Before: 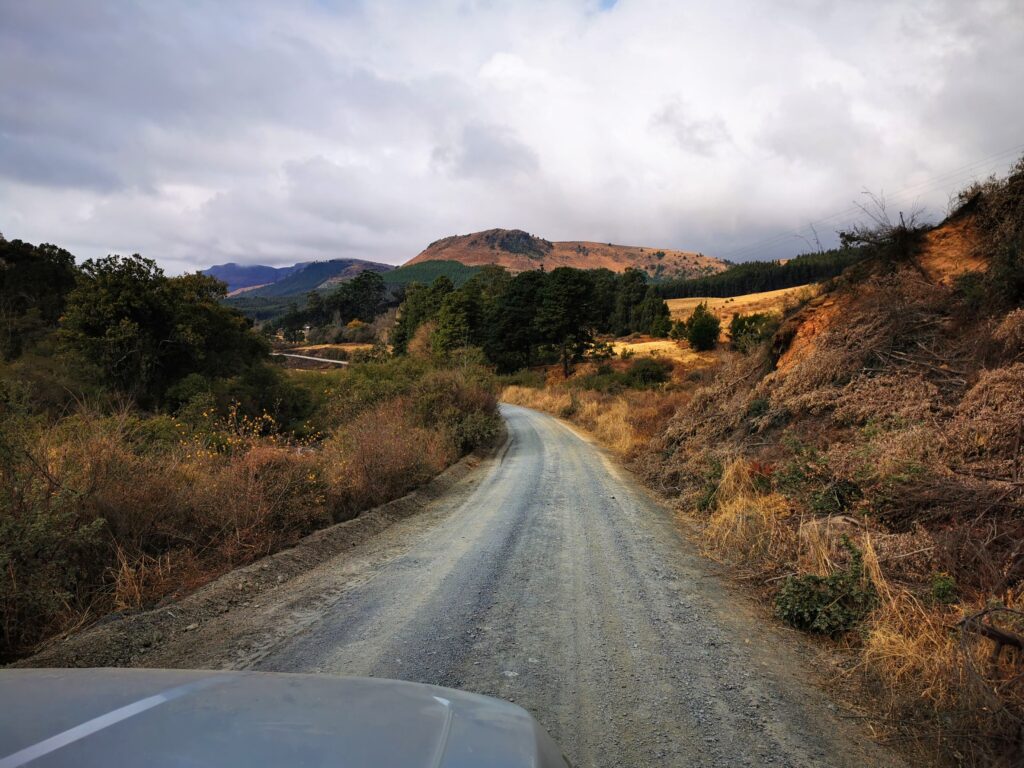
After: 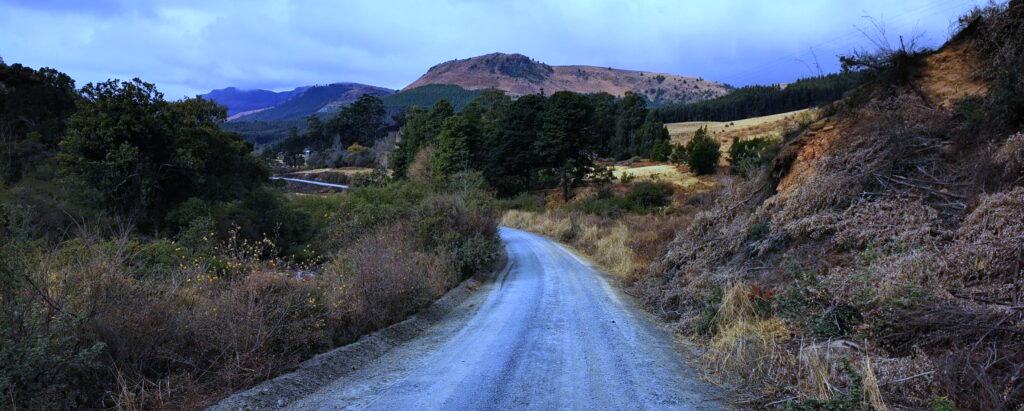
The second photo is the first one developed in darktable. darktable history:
white balance: red 0.766, blue 1.537
crop and rotate: top 23.043%, bottom 23.437%
exposure: exposure 0.014 EV, compensate highlight preservation false
